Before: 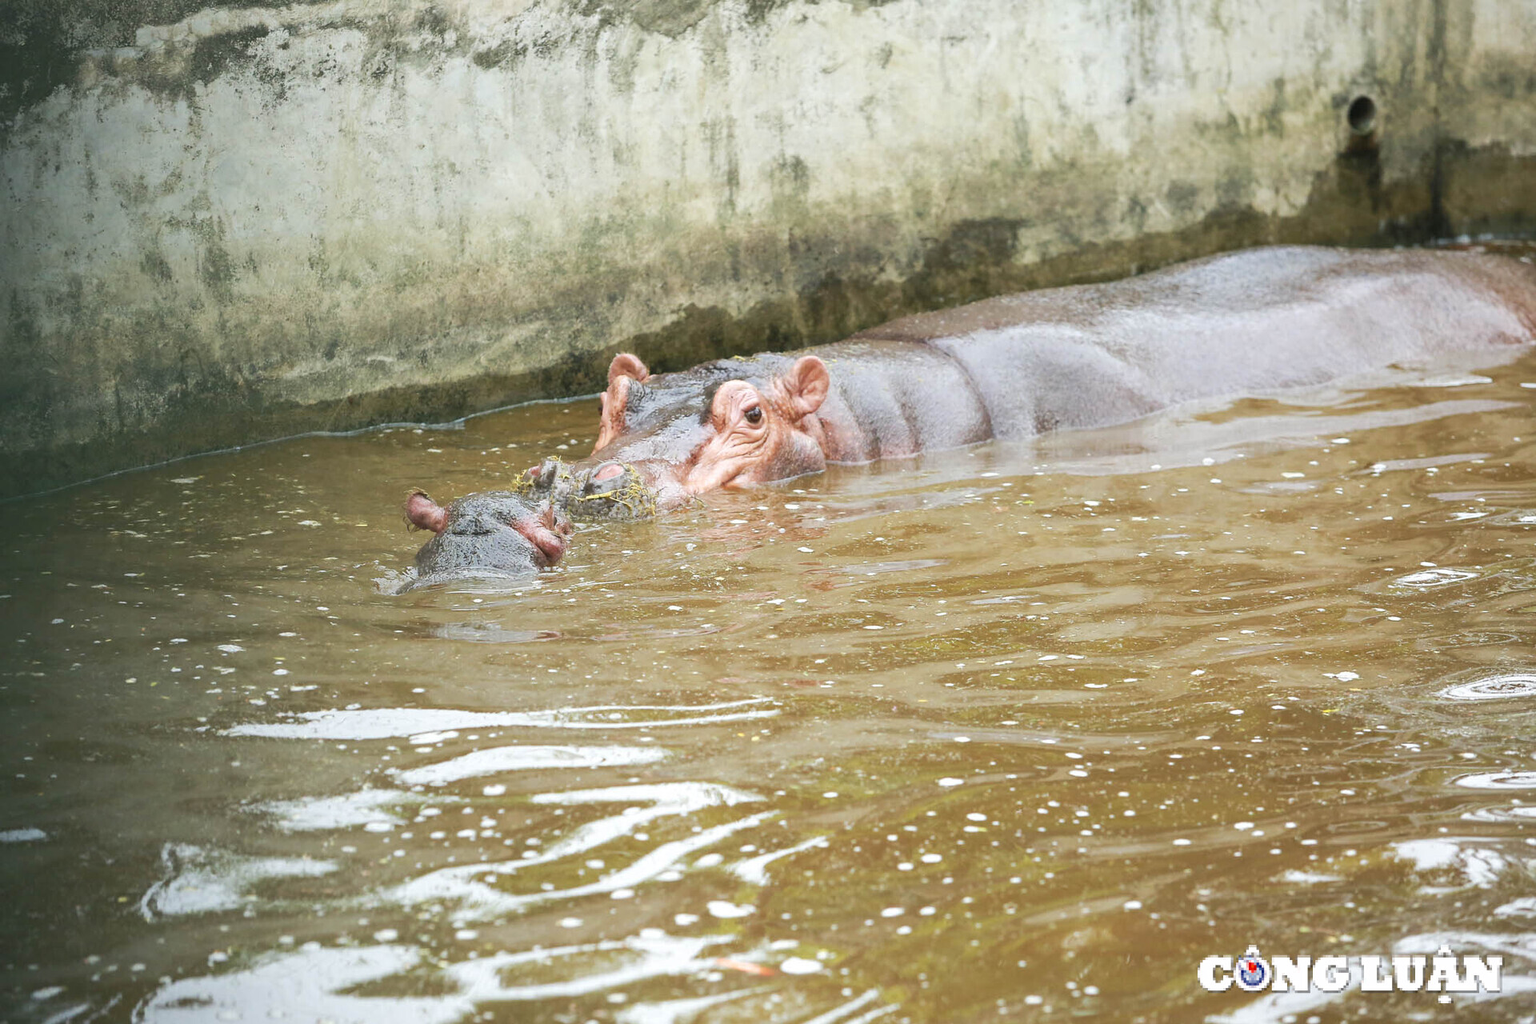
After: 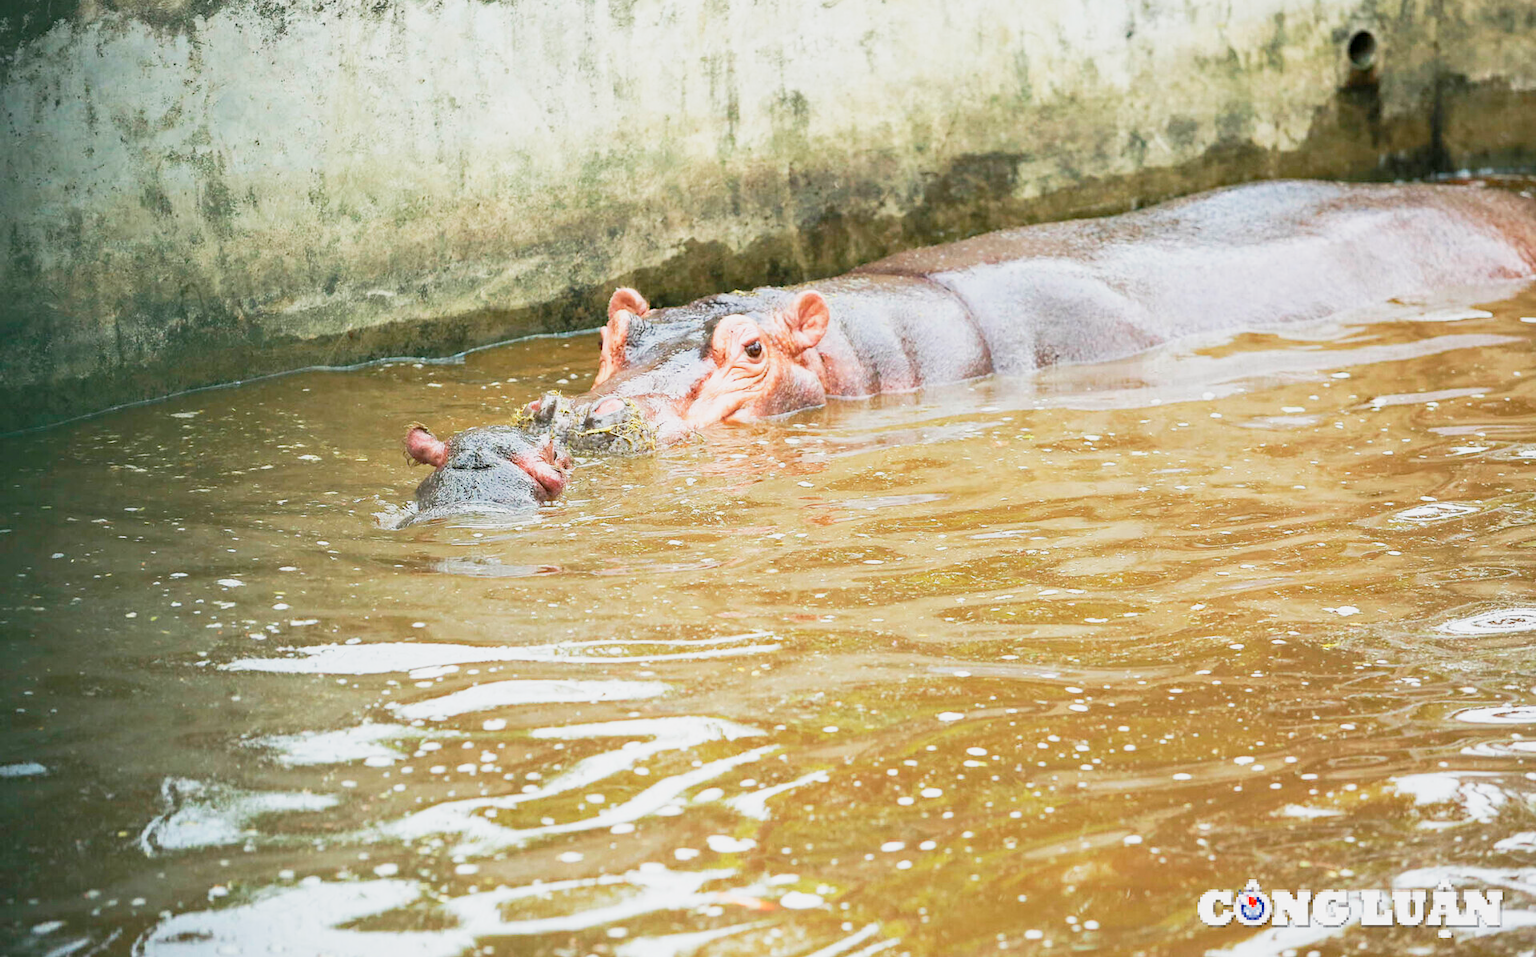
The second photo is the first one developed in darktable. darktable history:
base curve: curves: ch0 [(0, 0) (0.088, 0.125) (0.176, 0.251) (0.354, 0.501) (0.613, 0.749) (1, 0.877)], preserve colors none
crop and rotate: top 6.445%
haze removal: compatibility mode true, adaptive false
